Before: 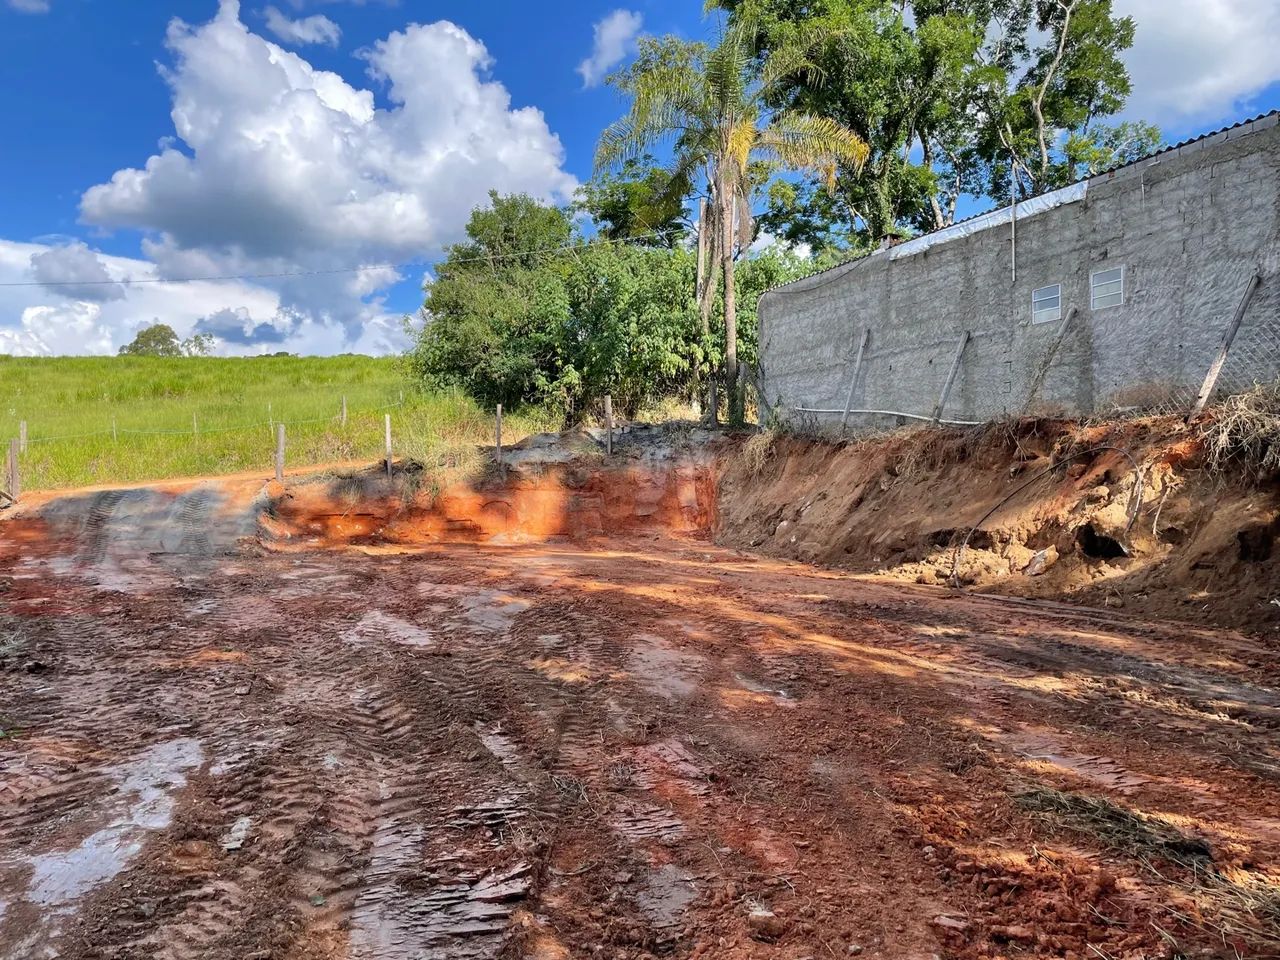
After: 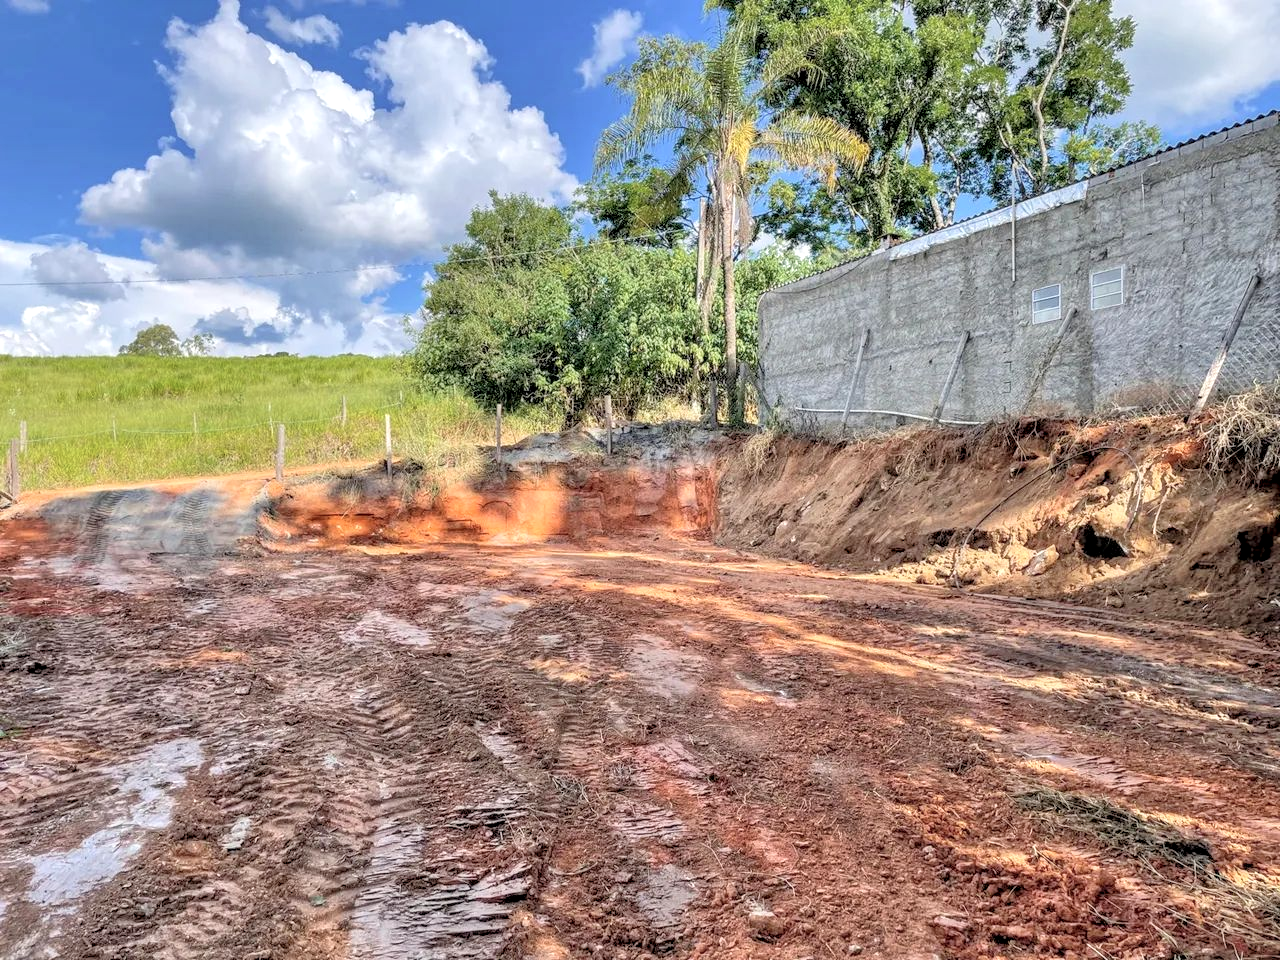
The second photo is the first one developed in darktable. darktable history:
local contrast: highlights 60%, shadows 64%, detail 160%
velvia: strength 6.68%
tone equalizer: -8 EV 0.239 EV, -7 EV 0.377 EV, -6 EV 0.447 EV, -5 EV 0.287 EV, -3 EV -0.275 EV, -2 EV -0.399 EV, -1 EV -0.421 EV, +0 EV -0.241 EV, smoothing diameter 2.04%, edges refinement/feathering 16.39, mask exposure compensation -1.57 EV, filter diffusion 5
contrast brightness saturation: brightness 0.278
